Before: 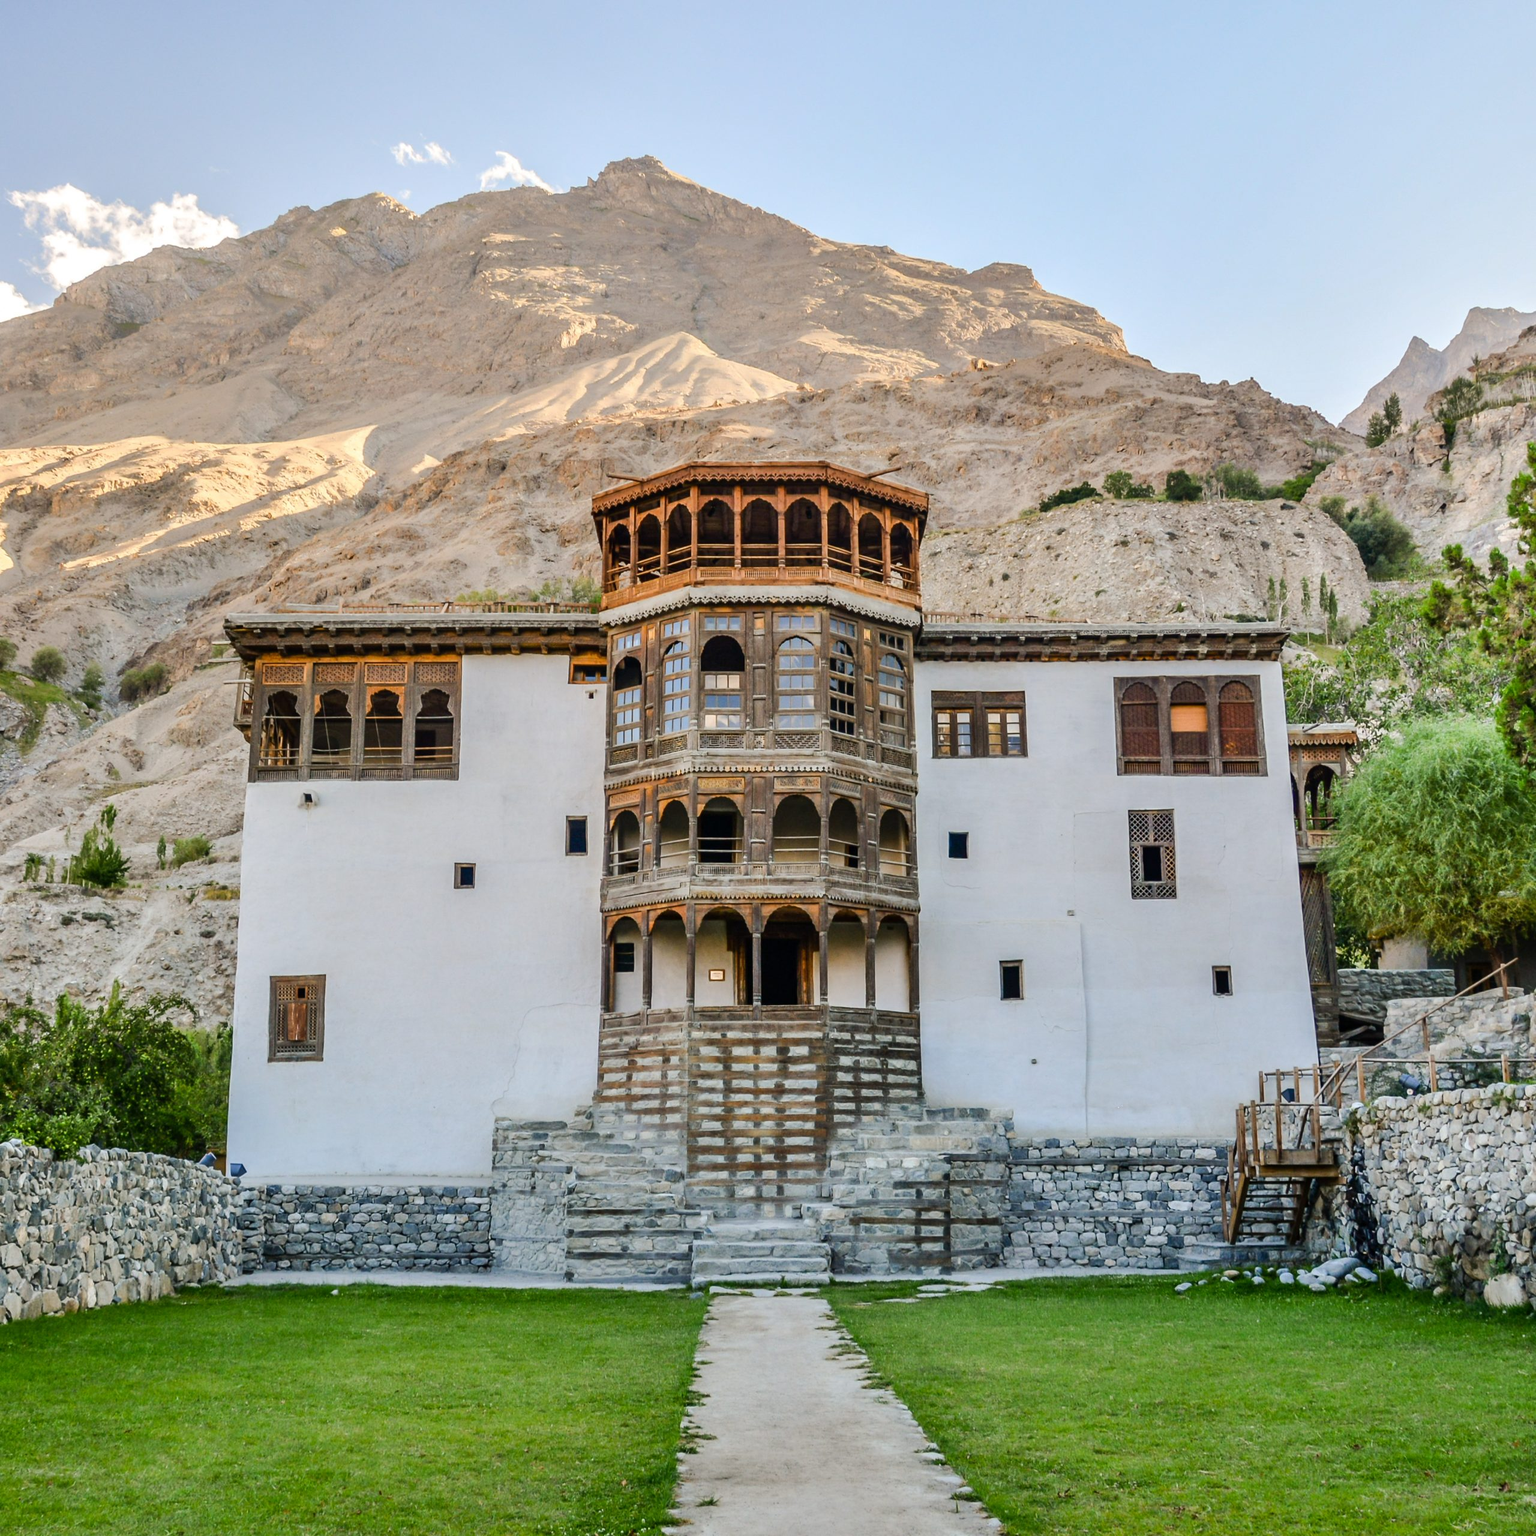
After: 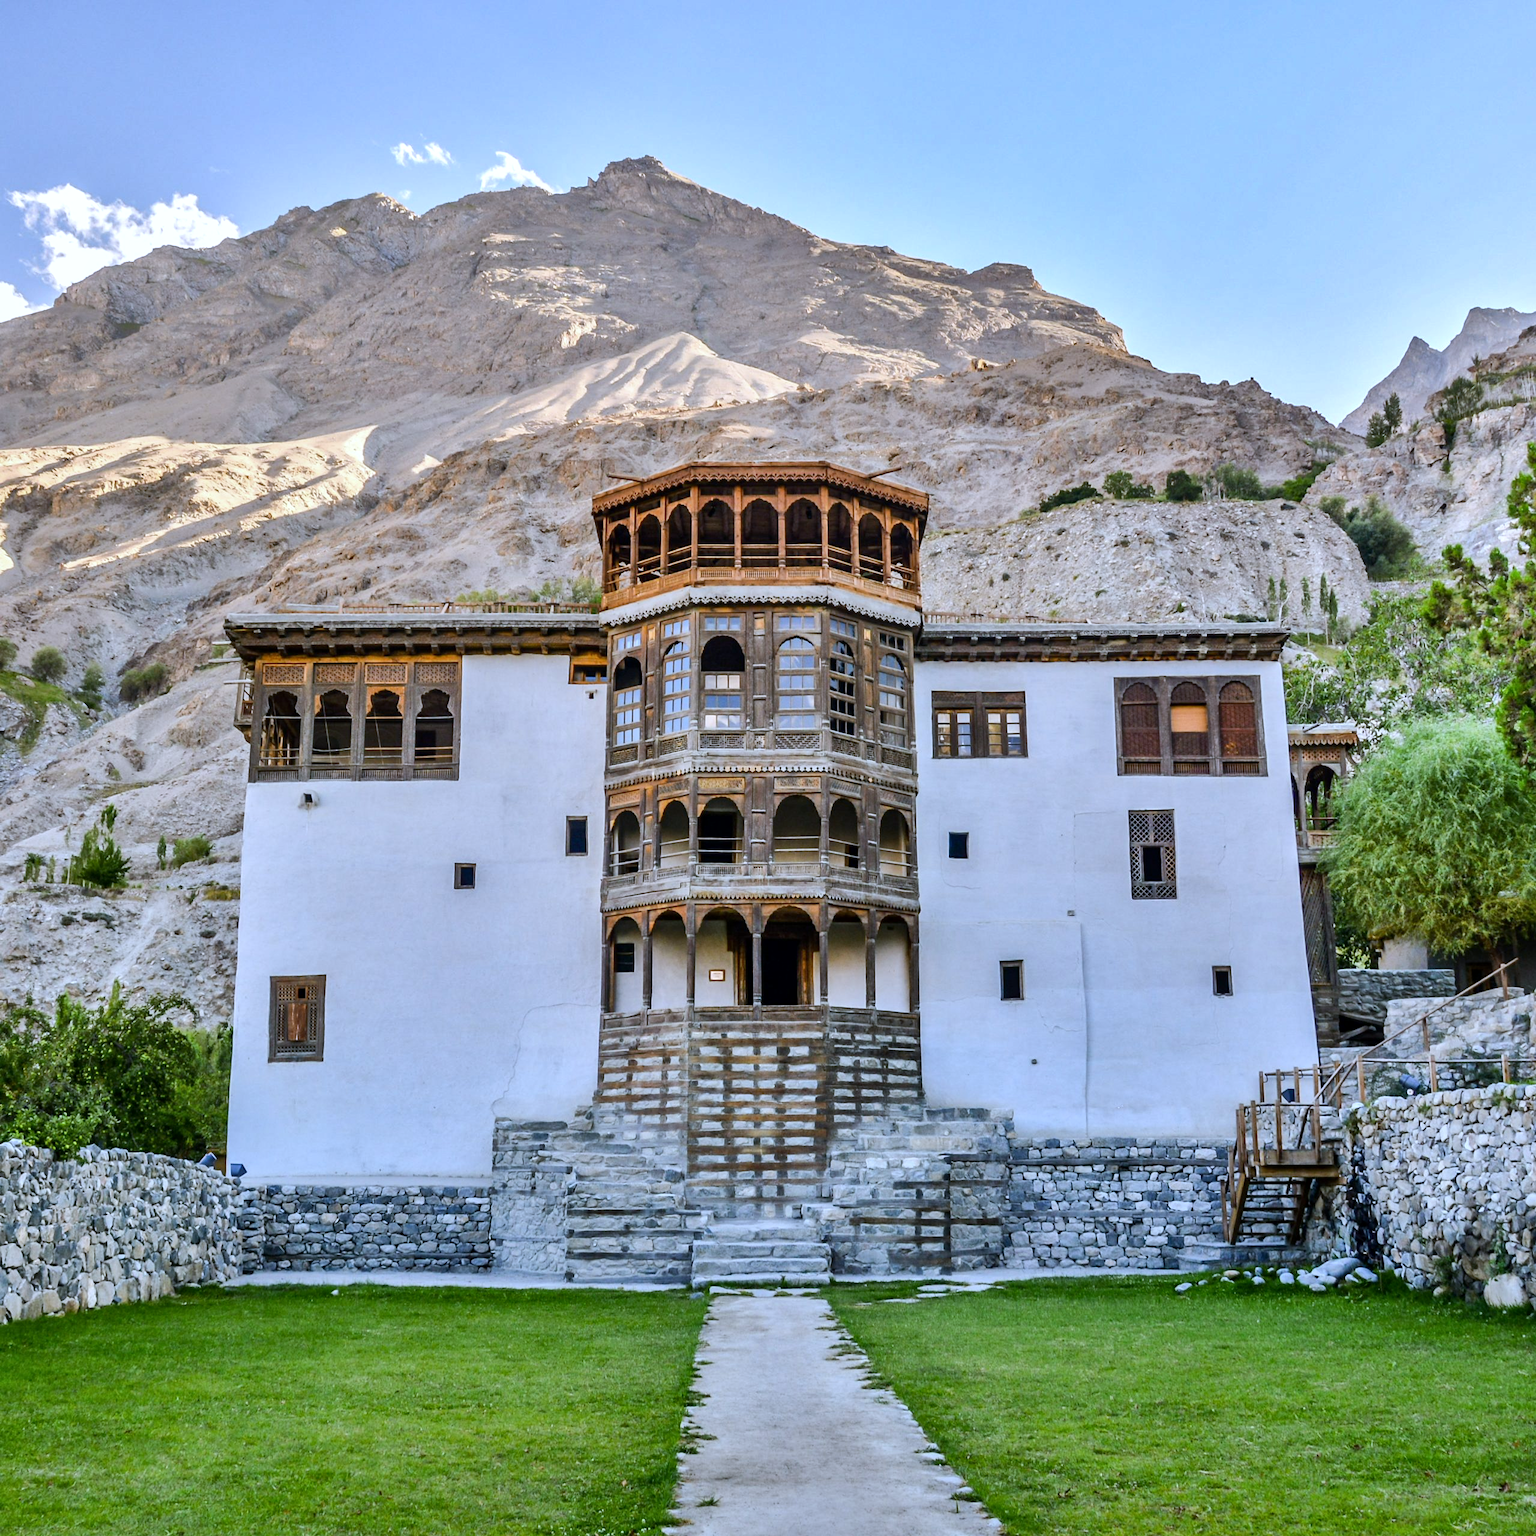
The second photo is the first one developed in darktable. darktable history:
white balance: red 0.948, green 1.02, blue 1.176
local contrast: mode bilateral grid, contrast 20, coarseness 50, detail 120%, midtone range 0.2
shadows and highlights: shadows 12, white point adjustment 1.2, soften with gaussian
